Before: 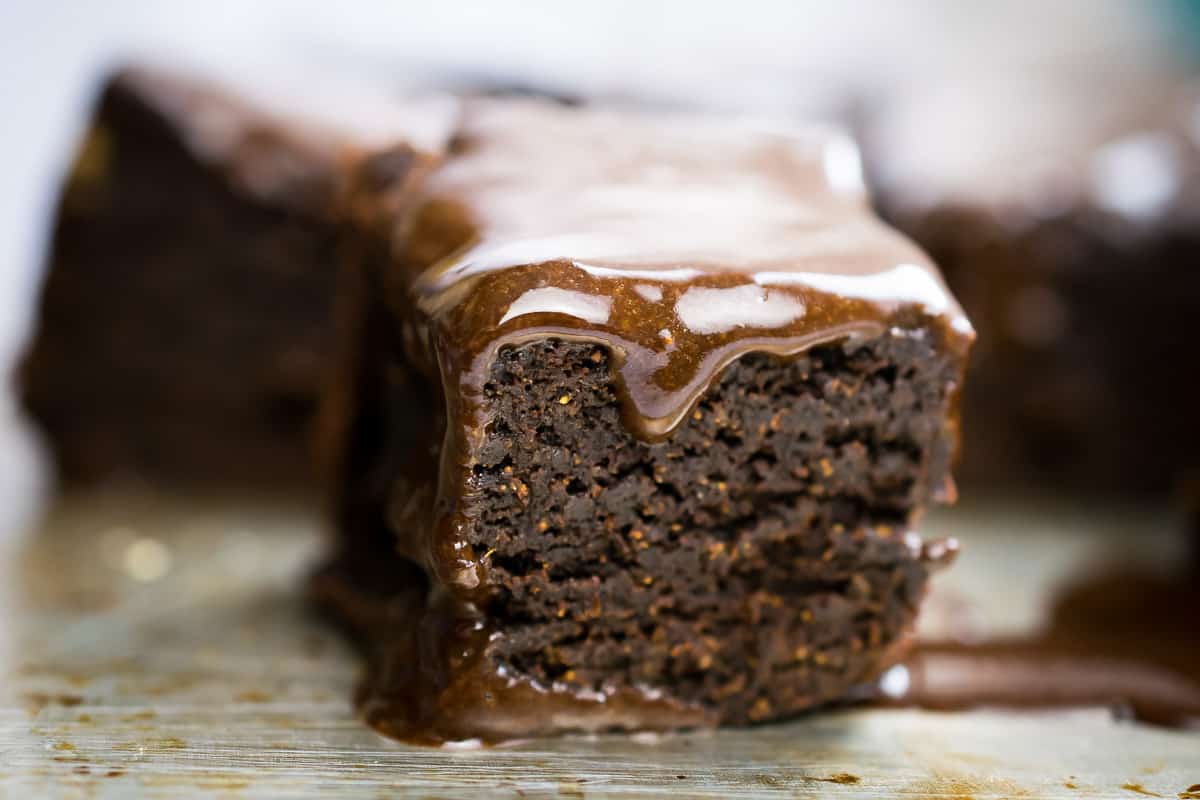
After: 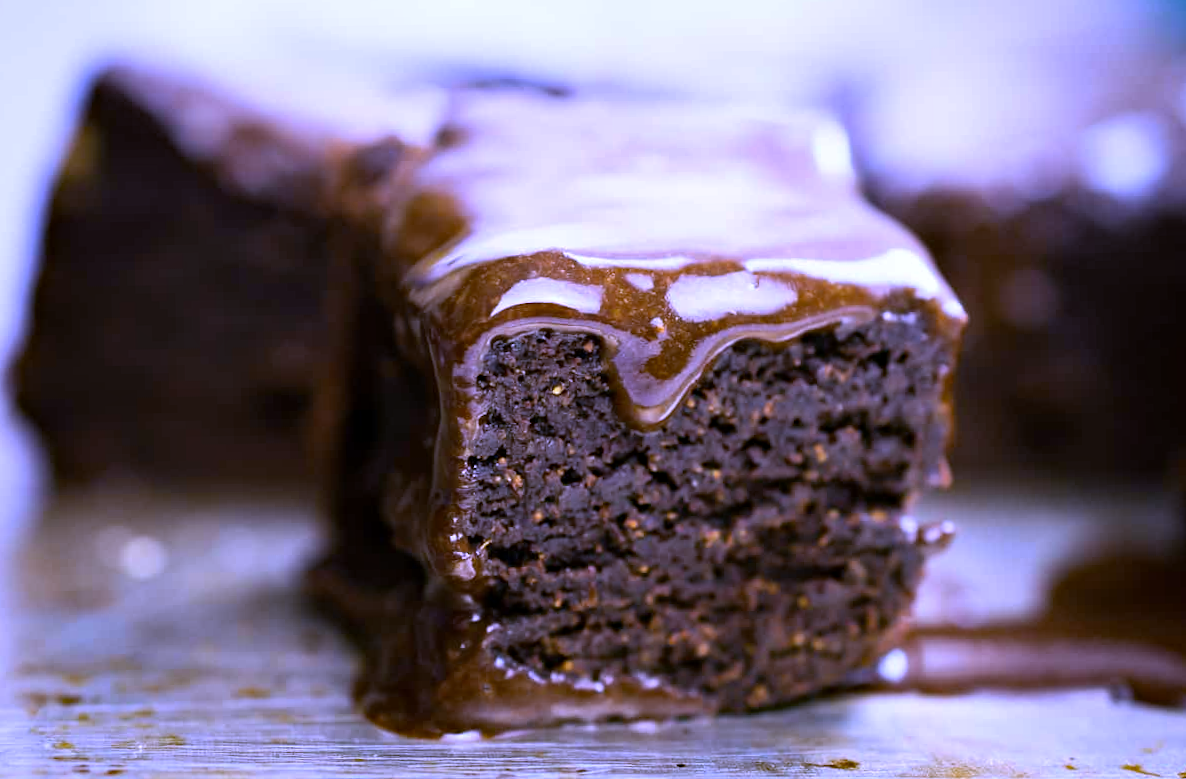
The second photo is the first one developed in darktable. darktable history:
haze removal: compatibility mode true, adaptive false
white balance: red 0.98, blue 1.61
rotate and perspective: rotation -1°, crop left 0.011, crop right 0.989, crop top 0.025, crop bottom 0.975
